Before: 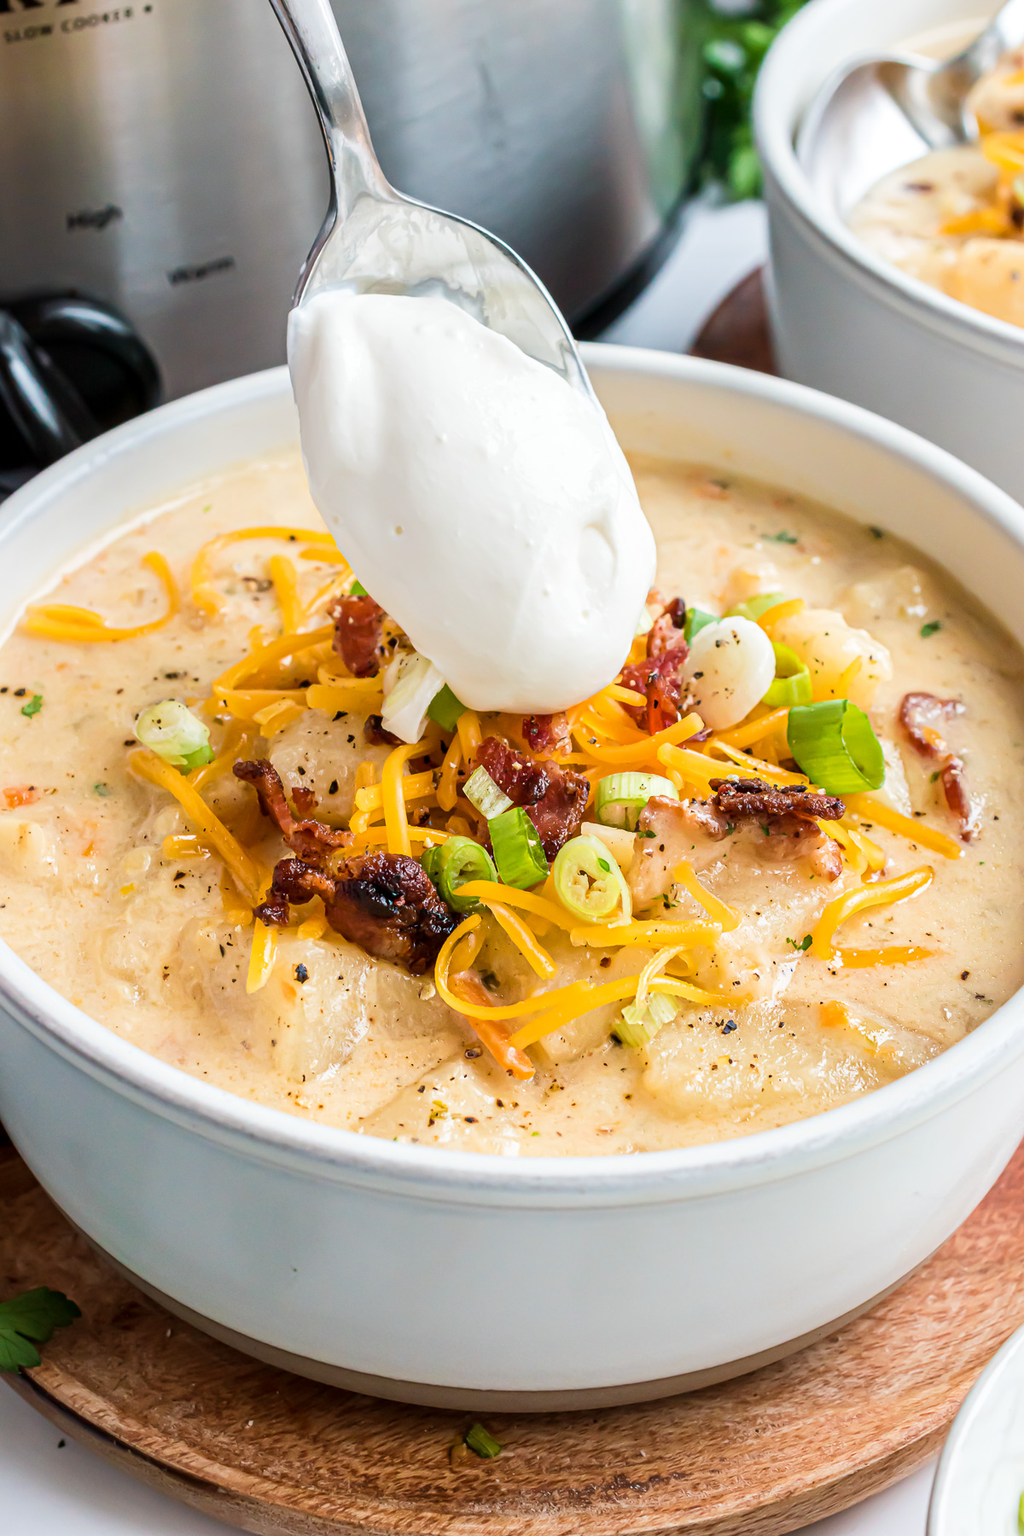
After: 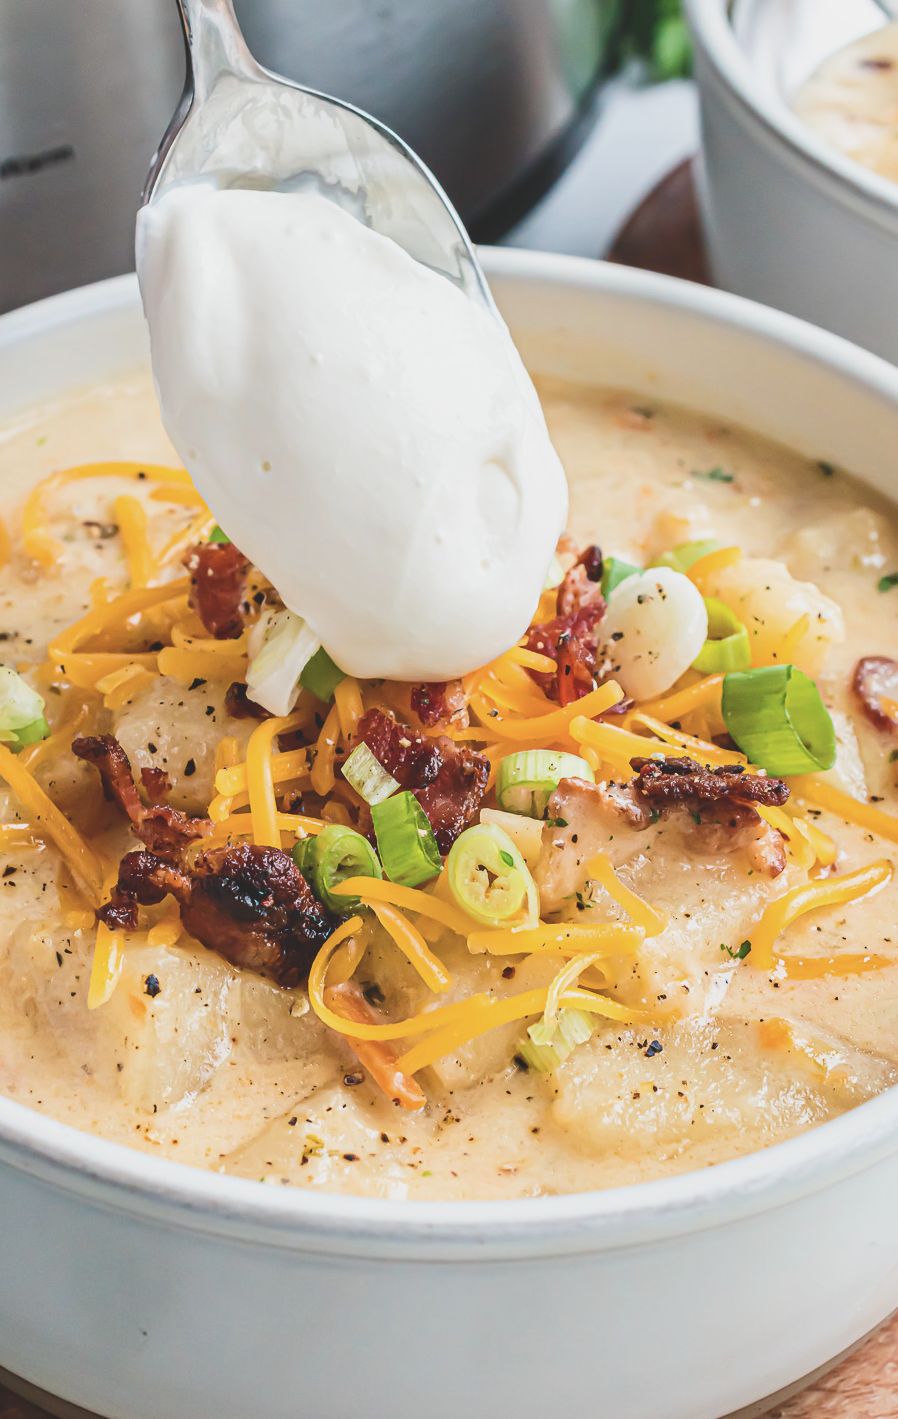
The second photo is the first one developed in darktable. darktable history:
contrast brightness saturation: contrast 0.22
crop: left 16.768%, top 8.653%, right 8.362%, bottom 12.485%
exposure: black level correction -0.03, compensate highlight preservation false
tone equalizer: -8 EV 0.25 EV, -7 EV 0.417 EV, -6 EV 0.417 EV, -5 EV 0.25 EV, -3 EV -0.25 EV, -2 EV -0.417 EV, -1 EV -0.417 EV, +0 EV -0.25 EV, edges refinement/feathering 500, mask exposure compensation -1.57 EV, preserve details guided filter
